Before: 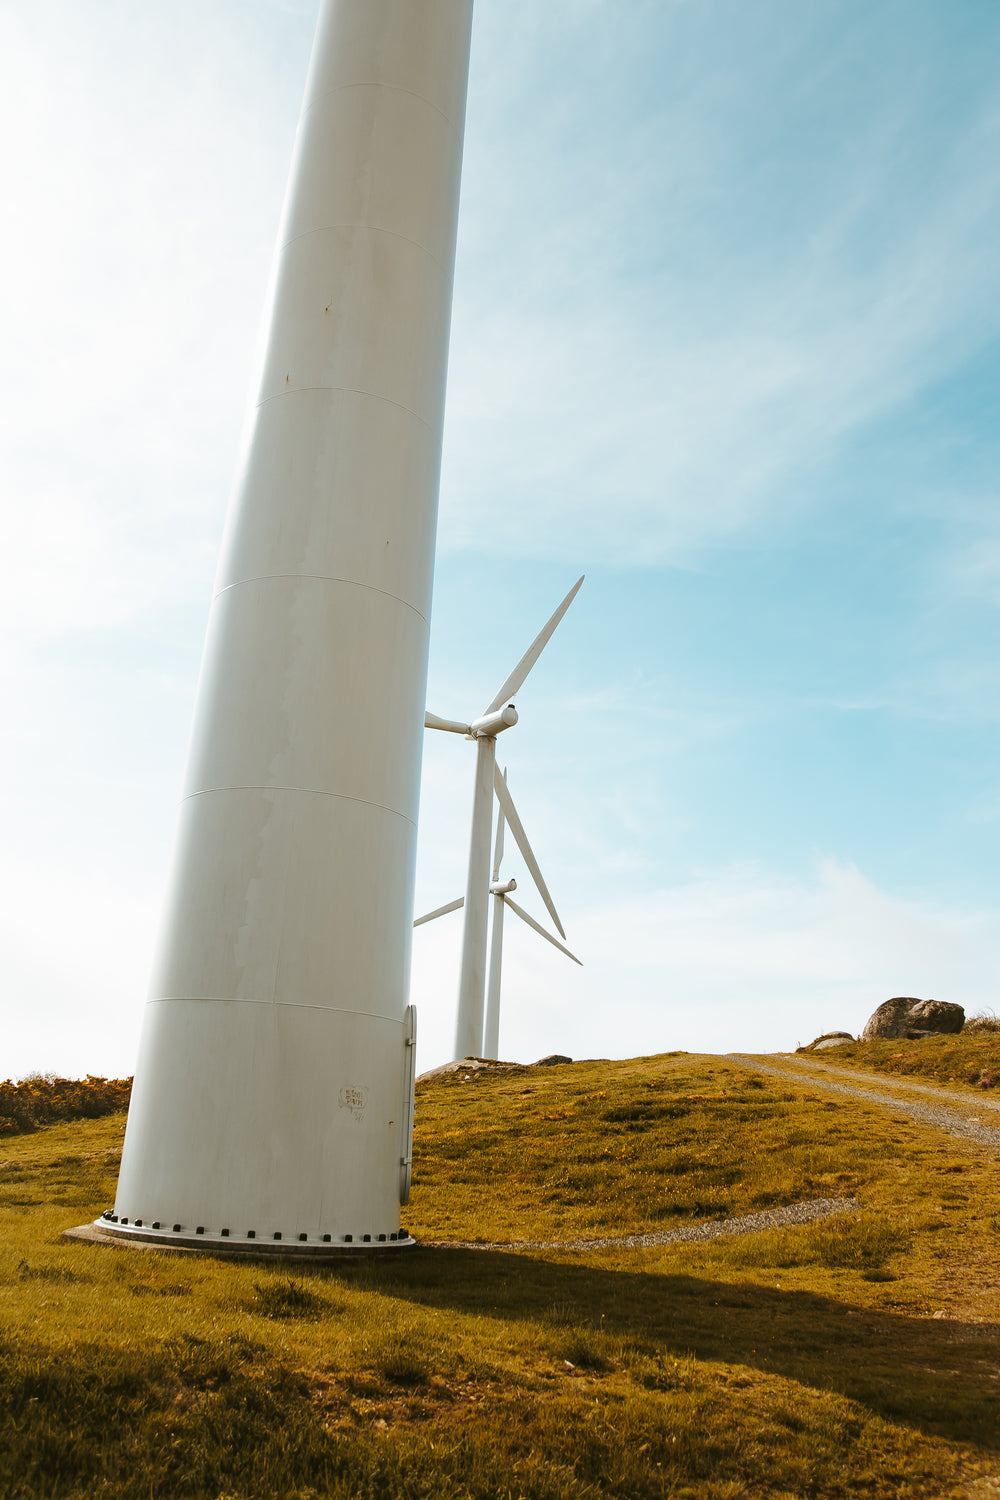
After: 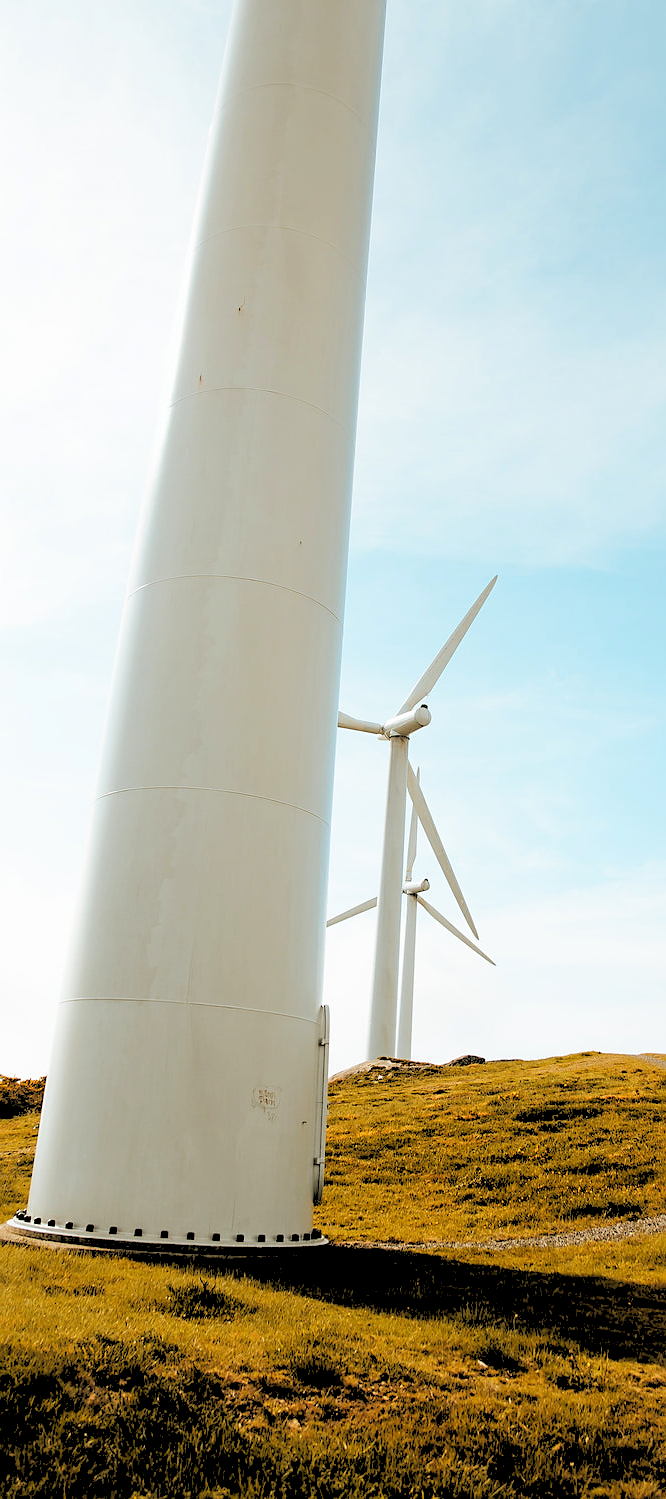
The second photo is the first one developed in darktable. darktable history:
rgb levels: levels [[0.027, 0.429, 0.996], [0, 0.5, 1], [0, 0.5, 1]]
crop and rotate: left 8.786%, right 24.548%
sharpen: radius 1.458, amount 0.398, threshold 1.271
